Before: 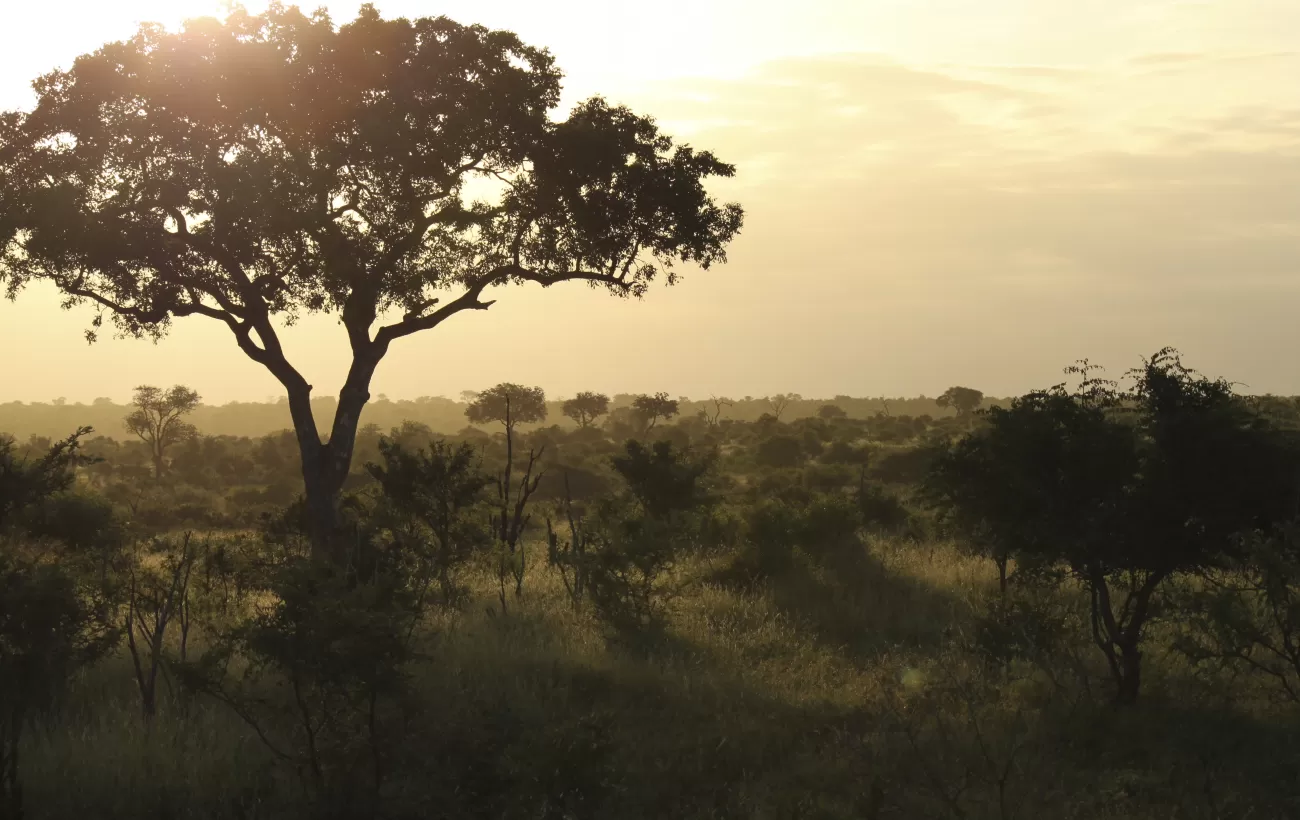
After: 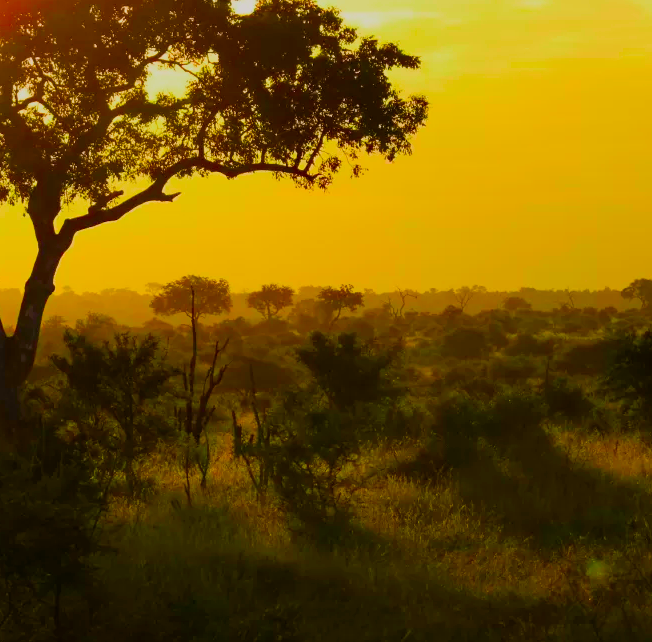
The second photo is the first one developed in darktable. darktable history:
crop and rotate: angle 0.021°, left 24.238%, top 13.186%, right 25.538%, bottom 8.425%
exposure: exposure -0.058 EV, compensate highlight preservation false
filmic rgb: black relative exposure -7.65 EV, white relative exposure 4.56 EV, threshold 5.95 EV, hardness 3.61, enable highlight reconstruction true
color correction: highlights b* -0.057, saturation 2.94
color balance rgb: perceptual saturation grading › global saturation 24.911%, global vibrance 20%
